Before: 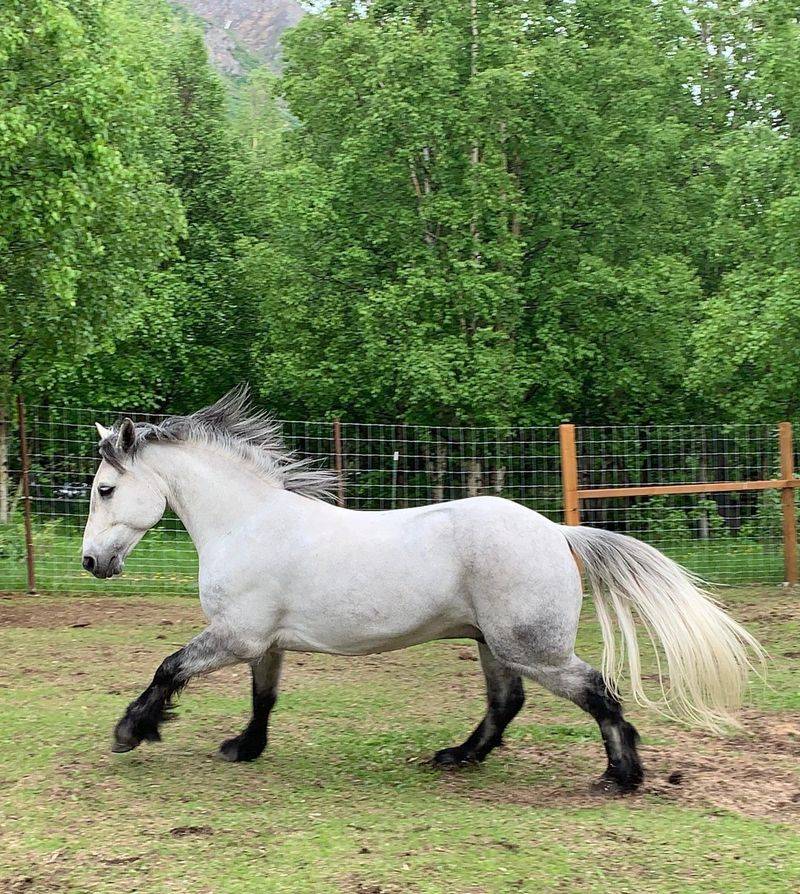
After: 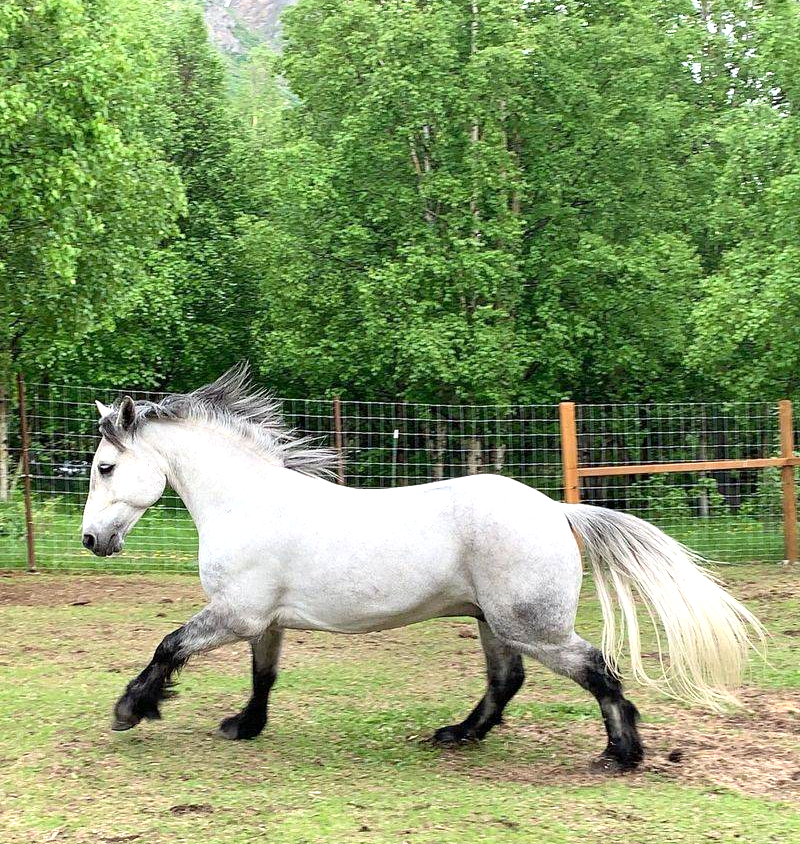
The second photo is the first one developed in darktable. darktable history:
exposure: black level correction 0.001, exposure 0.5 EV, compensate exposure bias true, compensate highlight preservation false
crop and rotate: top 2.479%, bottom 3.018%
